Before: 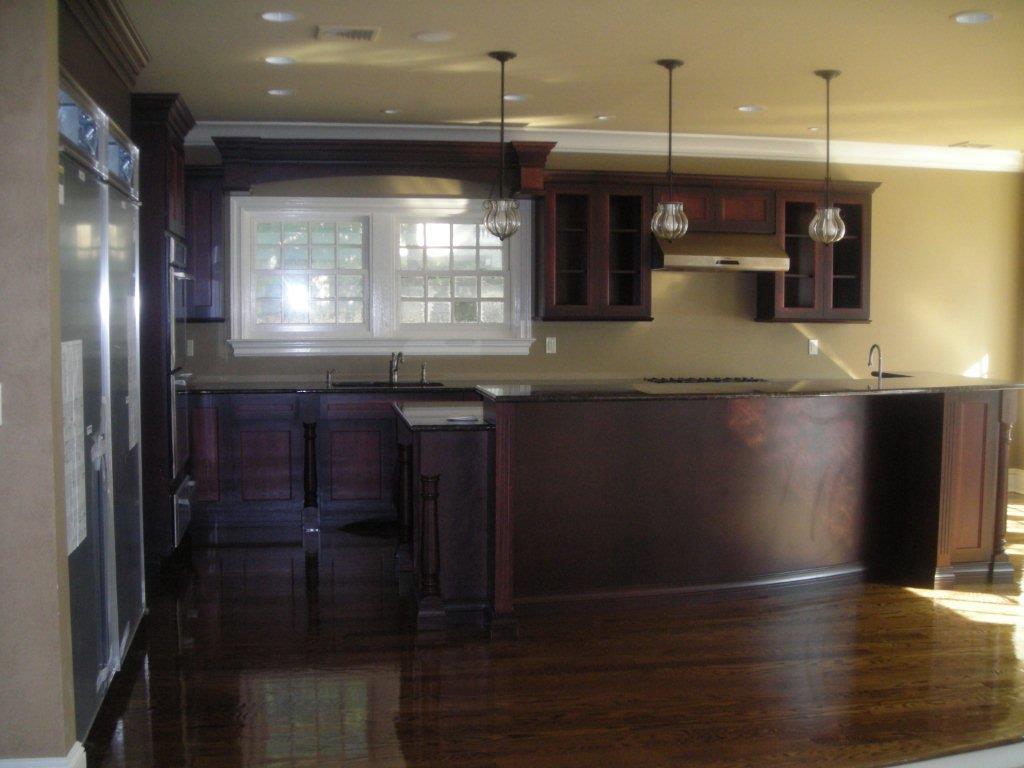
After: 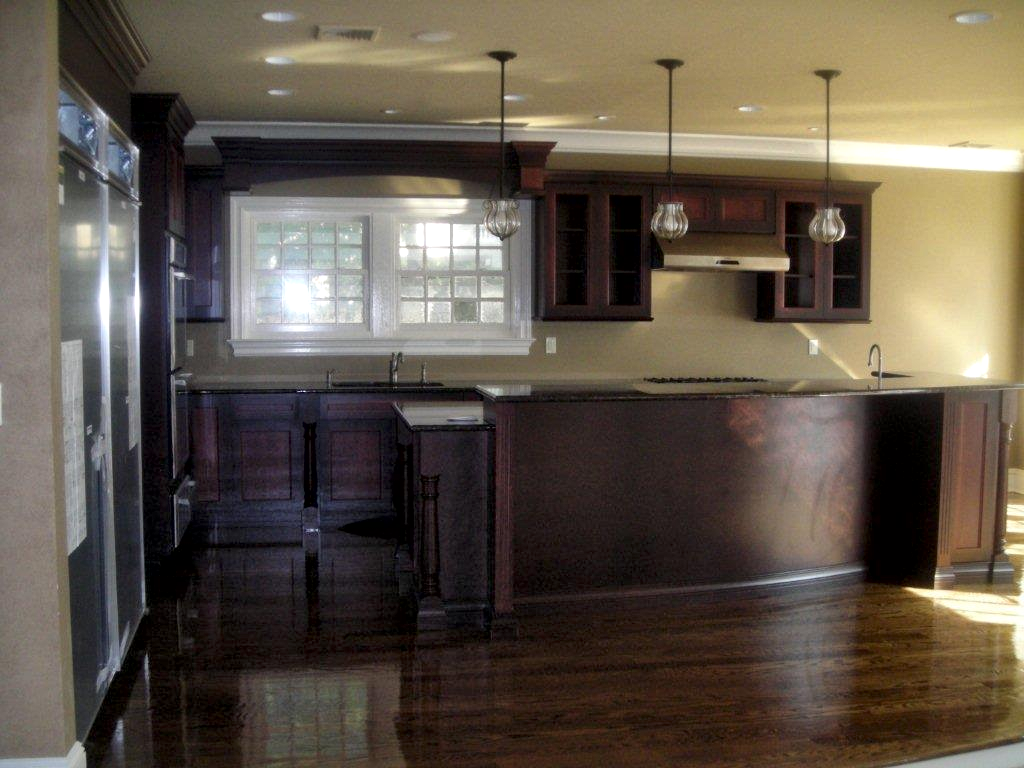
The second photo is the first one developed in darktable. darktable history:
local contrast: mode bilateral grid, contrast 20, coarseness 51, detail 171%, midtone range 0.2
